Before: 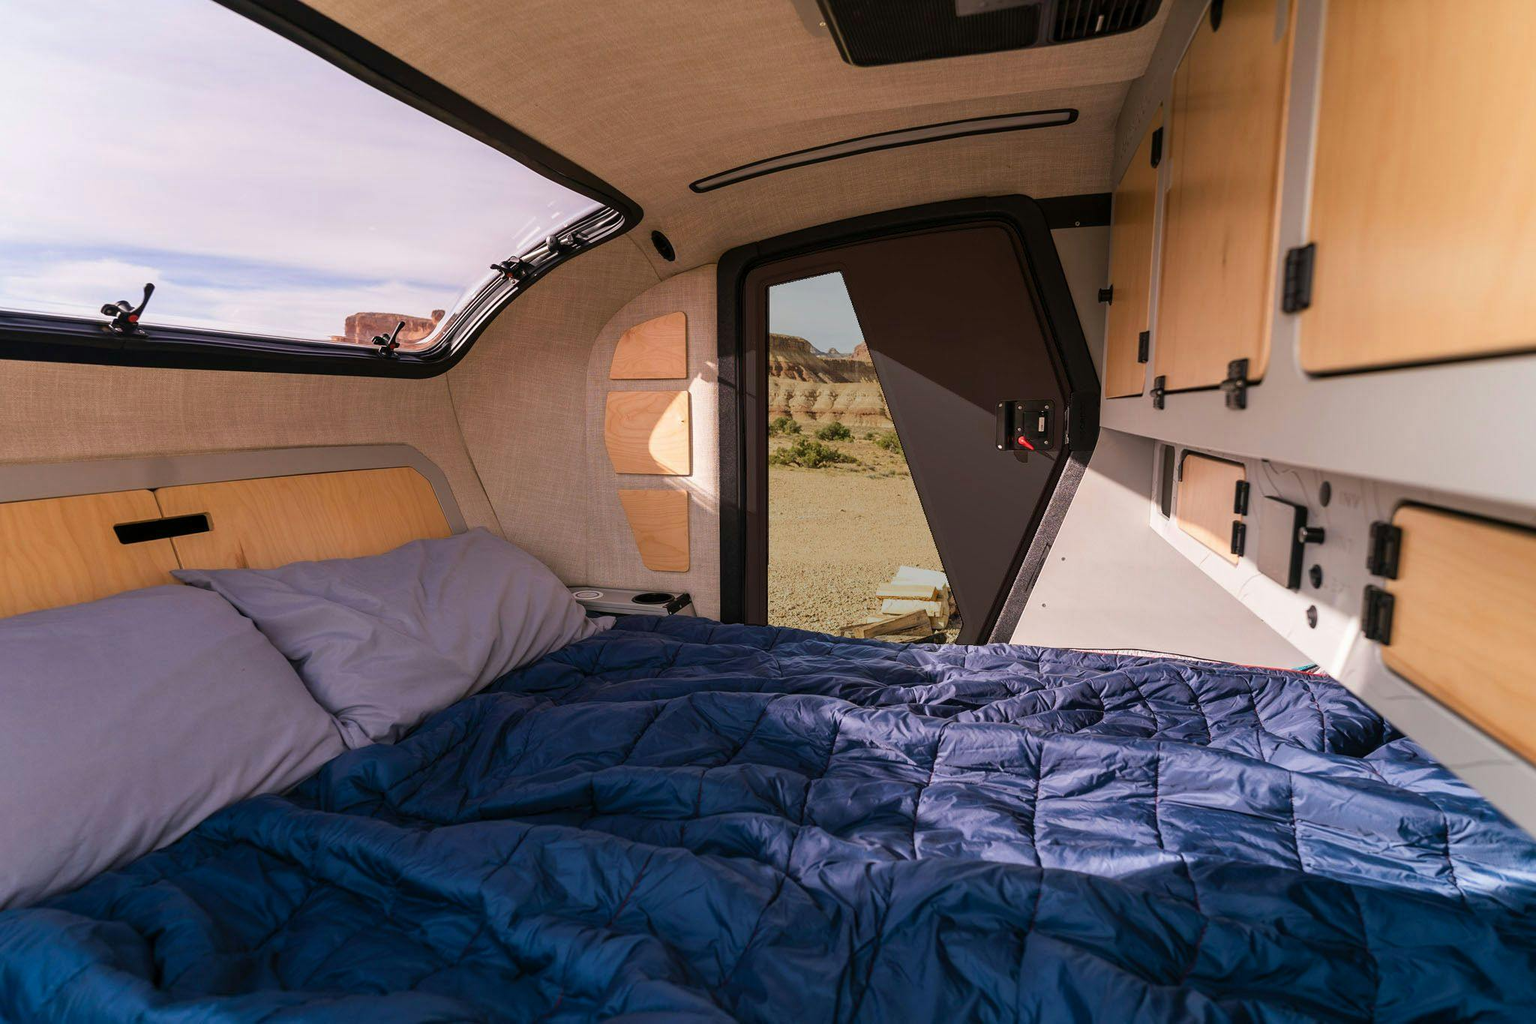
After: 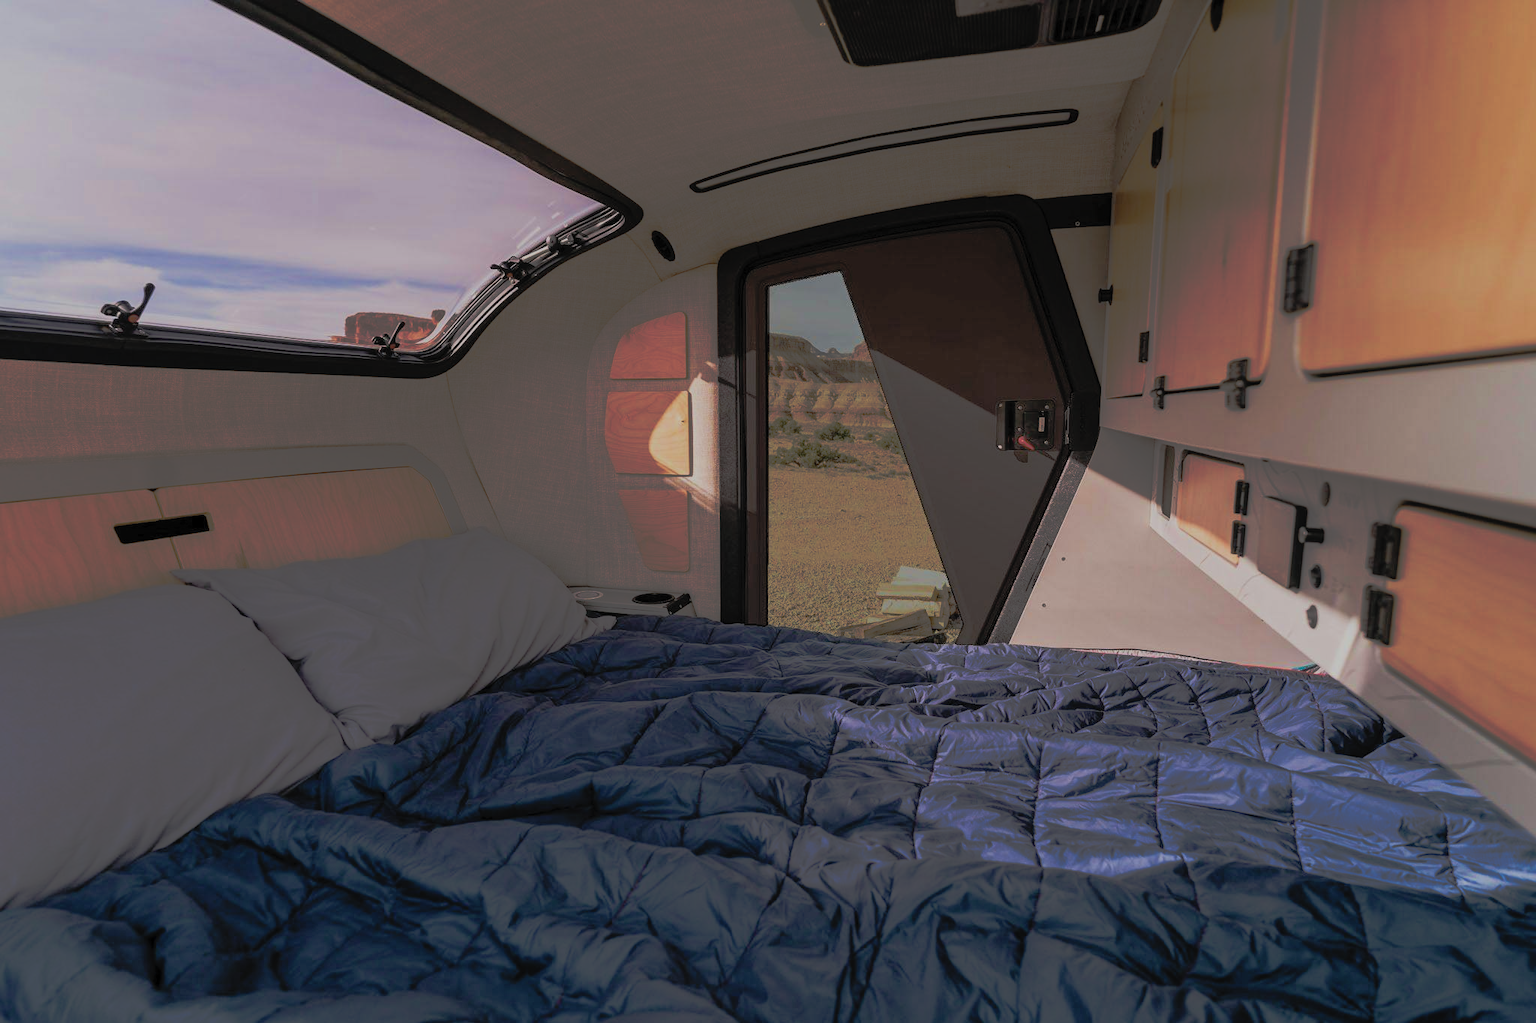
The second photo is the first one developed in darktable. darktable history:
tone curve: curves: ch0 [(0, 0) (0.003, 0.032) (0.53, 0.368) (0.901, 0.866) (1, 1)], preserve colors none
filmic rgb: black relative exposure -7.65 EV, white relative exposure 4.56 EV, threshold 2.97 EV, hardness 3.61, add noise in highlights 0.002, color science v3 (2019), use custom middle-gray values true, contrast in highlights soft, enable highlight reconstruction true
